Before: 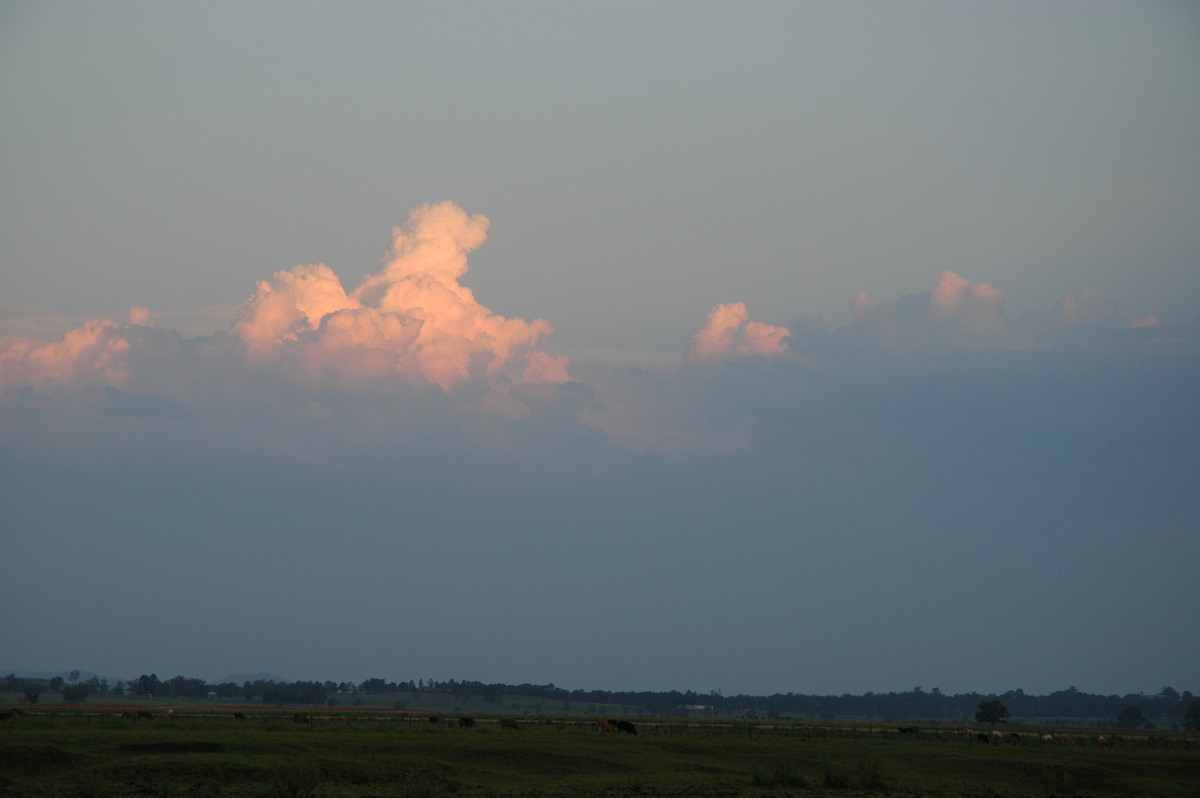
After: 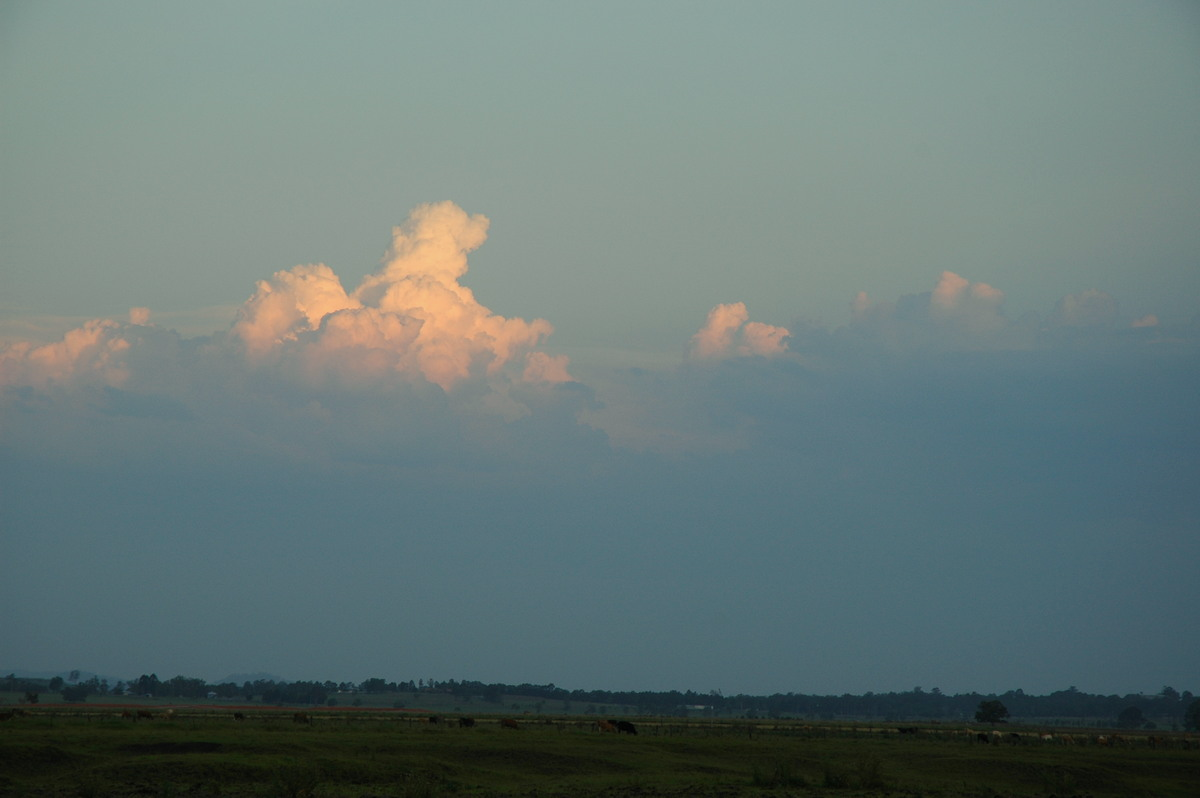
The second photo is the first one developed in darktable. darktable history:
color correction: highlights a* -8.14, highlights b* 3.41
